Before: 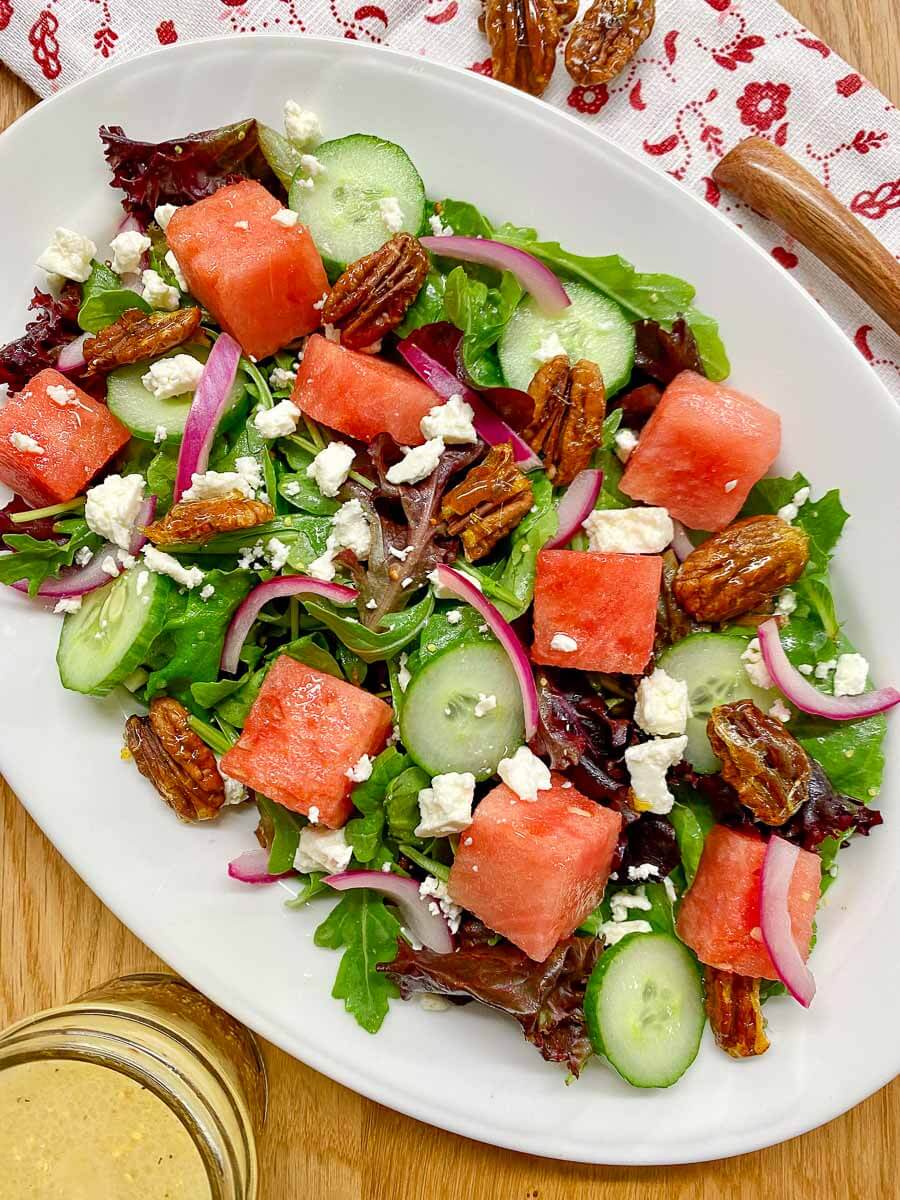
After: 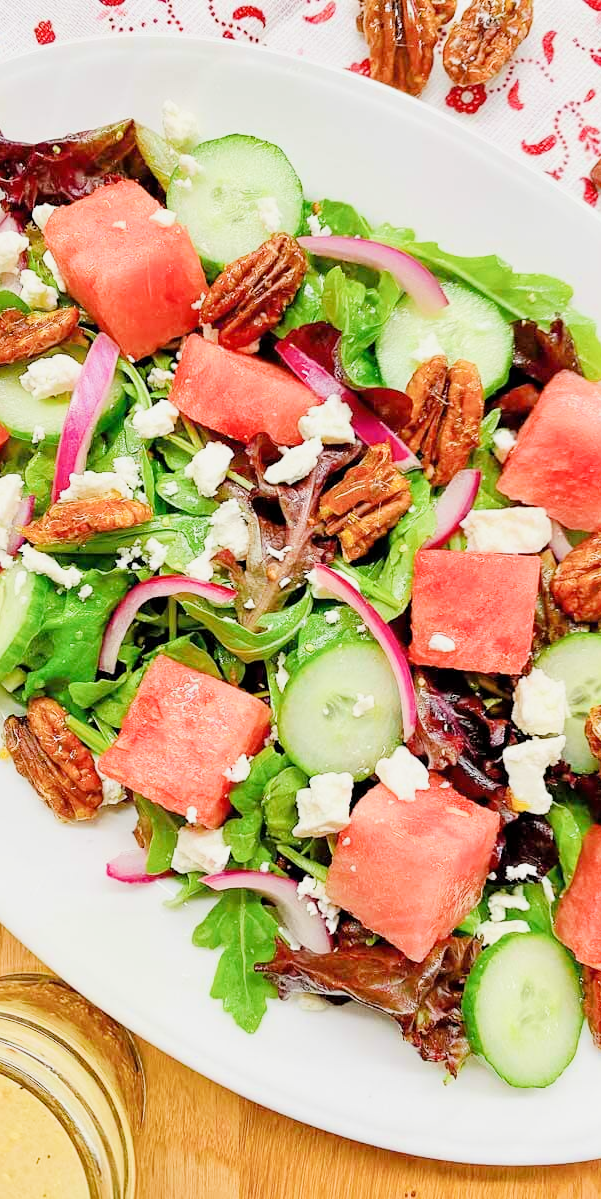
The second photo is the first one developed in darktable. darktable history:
crop and rotate: left 13.657%, right 19.479%
exposure: black level correction 0, exposure 1.511 EV, compensate highlight preservation false
filmic rgb: black relative exposure -7.22 EV, white relative exposure 5.34 EV, hardness 3.02
